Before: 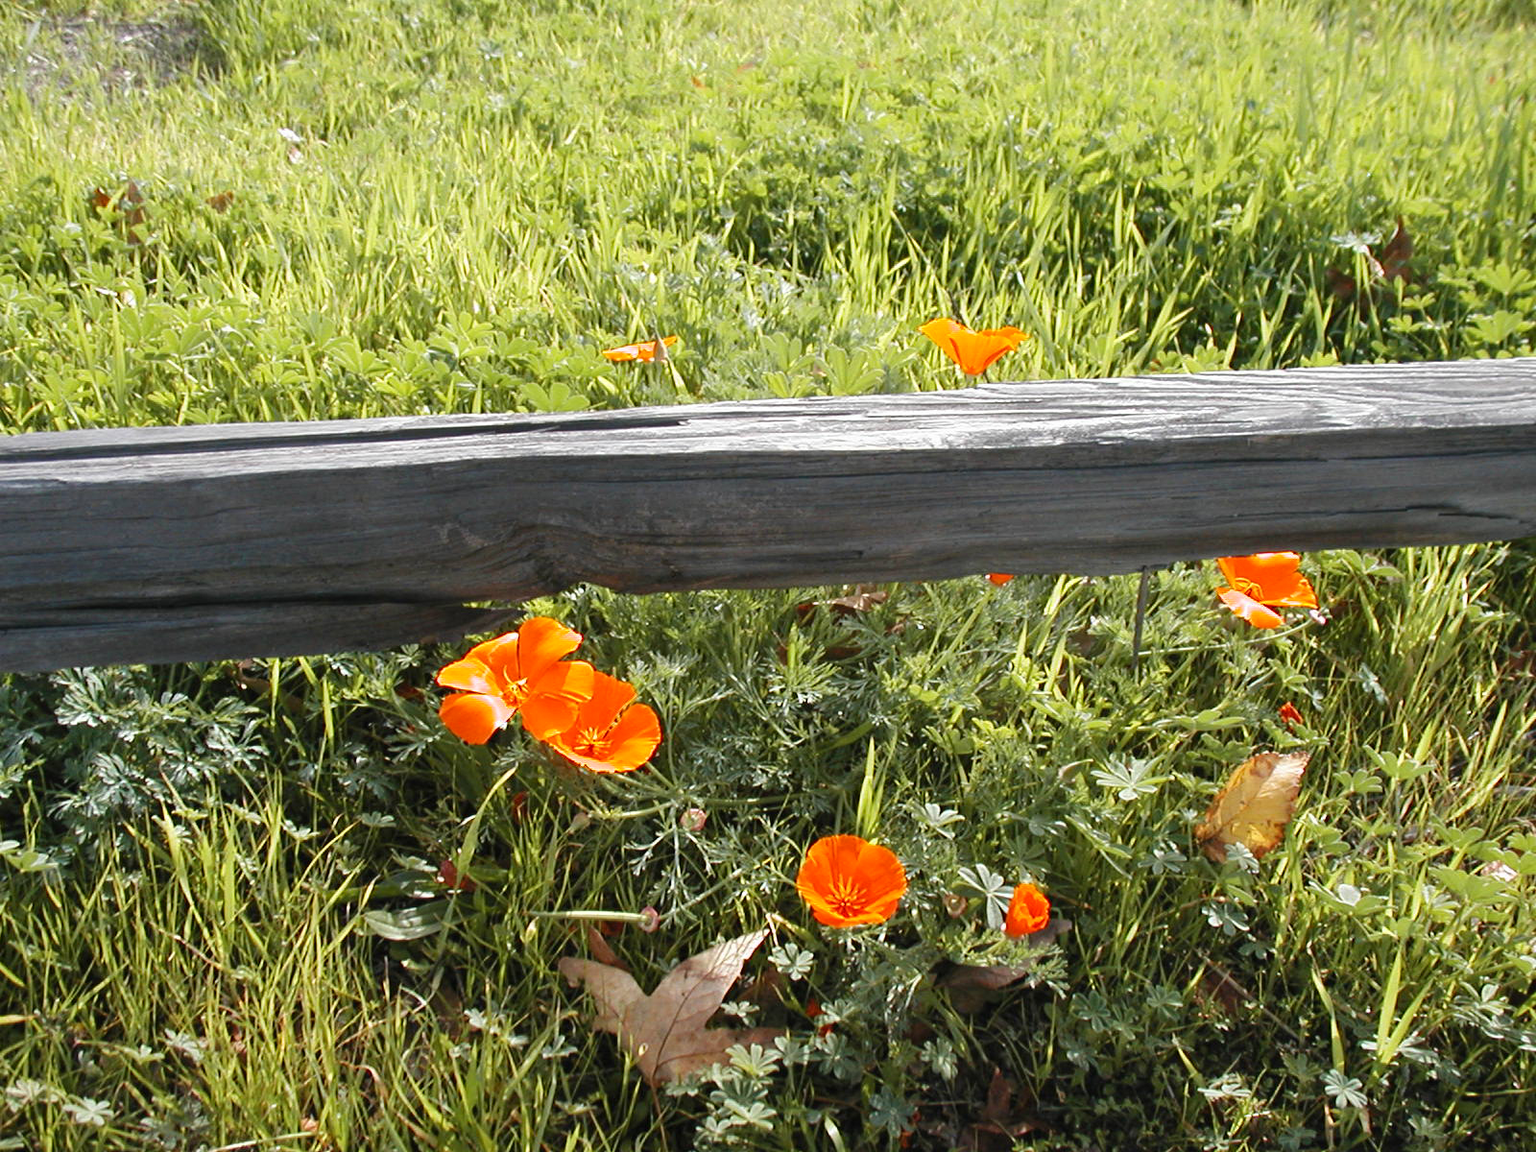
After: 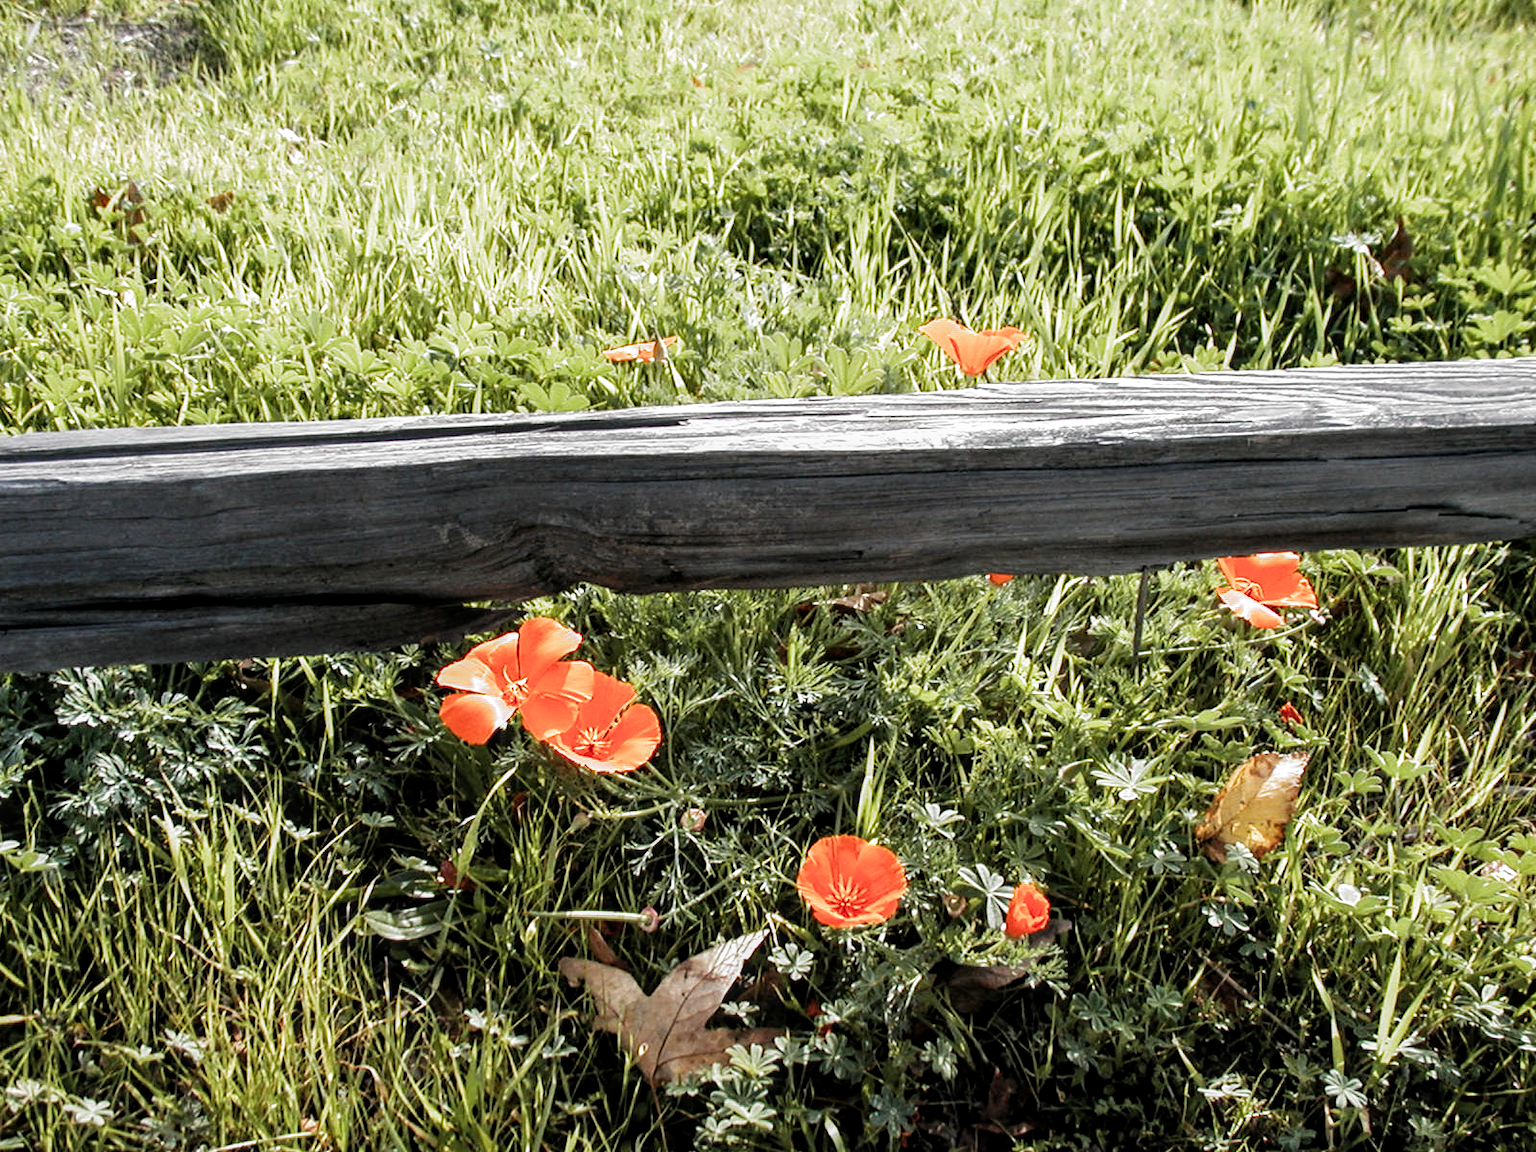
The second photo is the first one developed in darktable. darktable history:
filmic rgb: black relative exposure -8.2 EV, white relative exposure 2.2 EV, threshold 3 EV, hardness 7.11, latitude 75%, contrast 1.325, highlights saturation mix -2%, shadows ↔ highlights balance 30%, preserve chrominance RGB euclidean norm, color science v5 (2021), contrast in shadows safe, contrast in highlights safe, enable highlight reconstruction true
local contrast: on, module defaults
